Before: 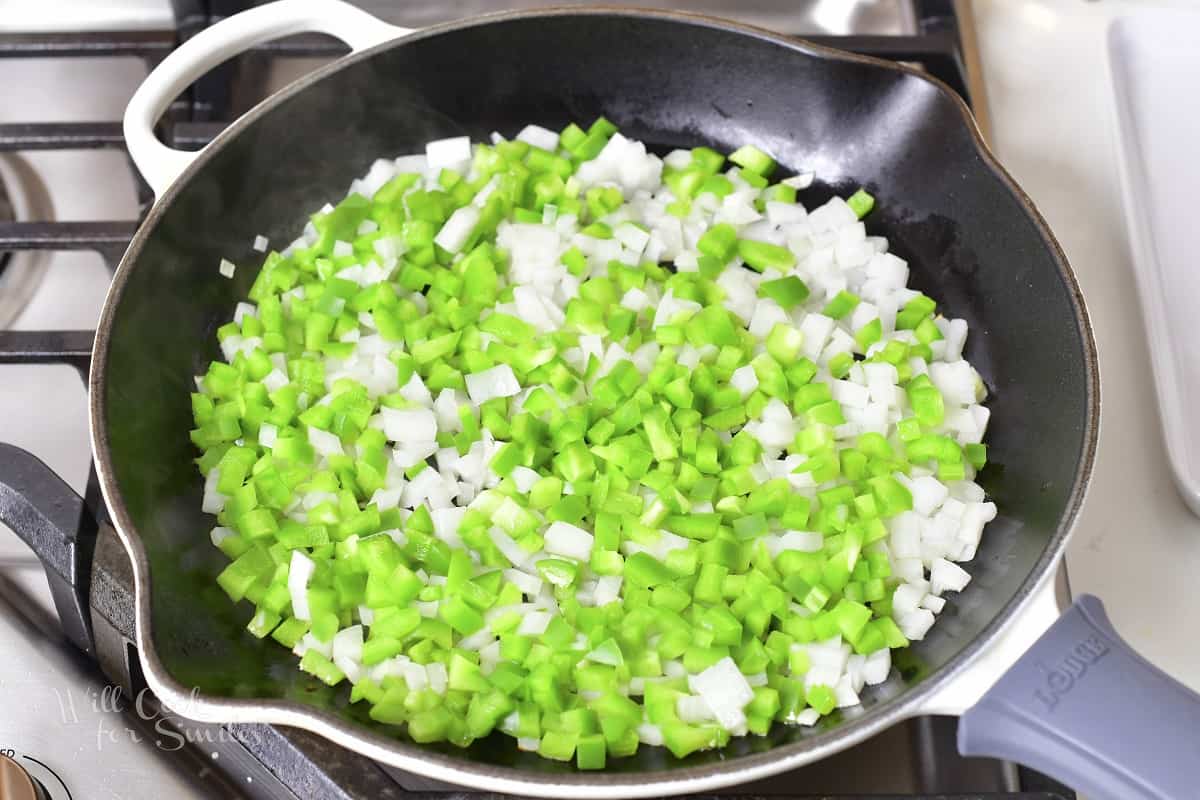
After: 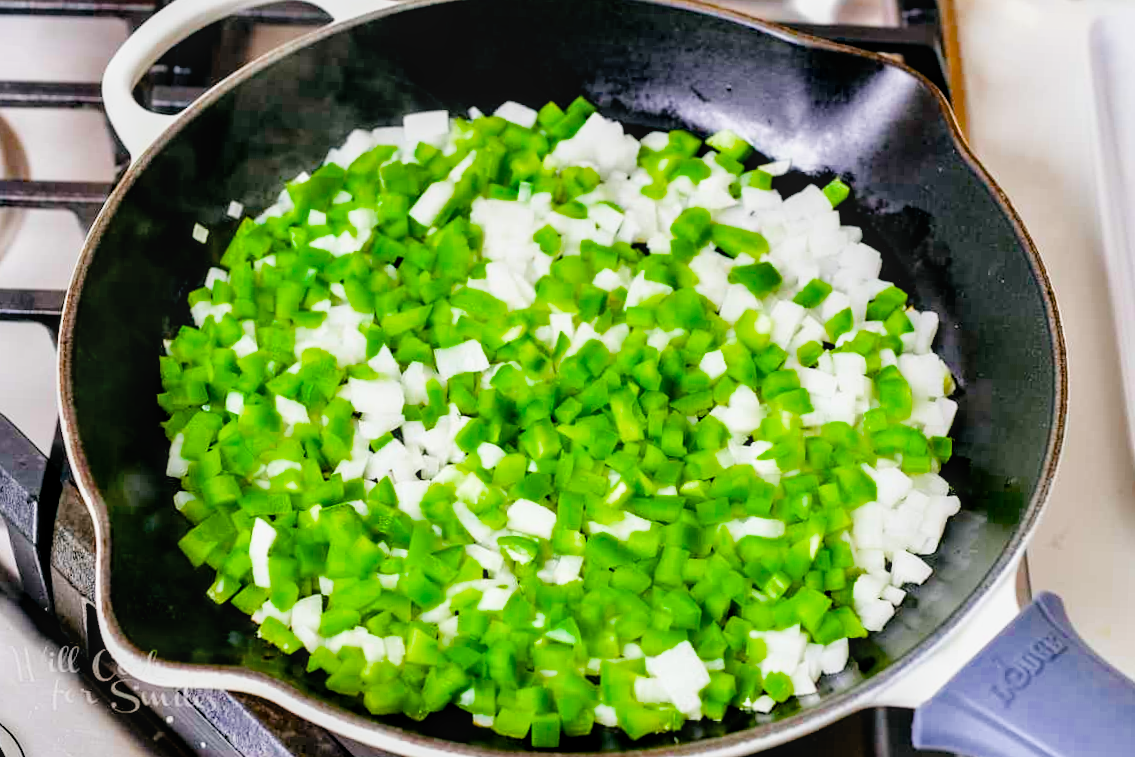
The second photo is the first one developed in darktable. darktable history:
crop and rotate: angle -2.19°
exposure: exposure 0.379 EV, compensate highlight preservation false
local contrast: on, module defaults
color balance rgb: global offset › luminance -0.342%, global offset › chroma 0.11%, global offset › hue 166.82°, perceptual saturation grading › global saturation 36.573%, perceptual saturation grading › shadows 35.743%, global vibrance 16.647%, saturation formula JzAzBz (2021)
filmic rgb: black relative exposure -5.15 EV, white relative exposure 3.52 EV, threshold 5.97 EV, hardness 3.18, contrast 1.186, highlights saturation mix -49.02%, enable highlight reconstruction true
